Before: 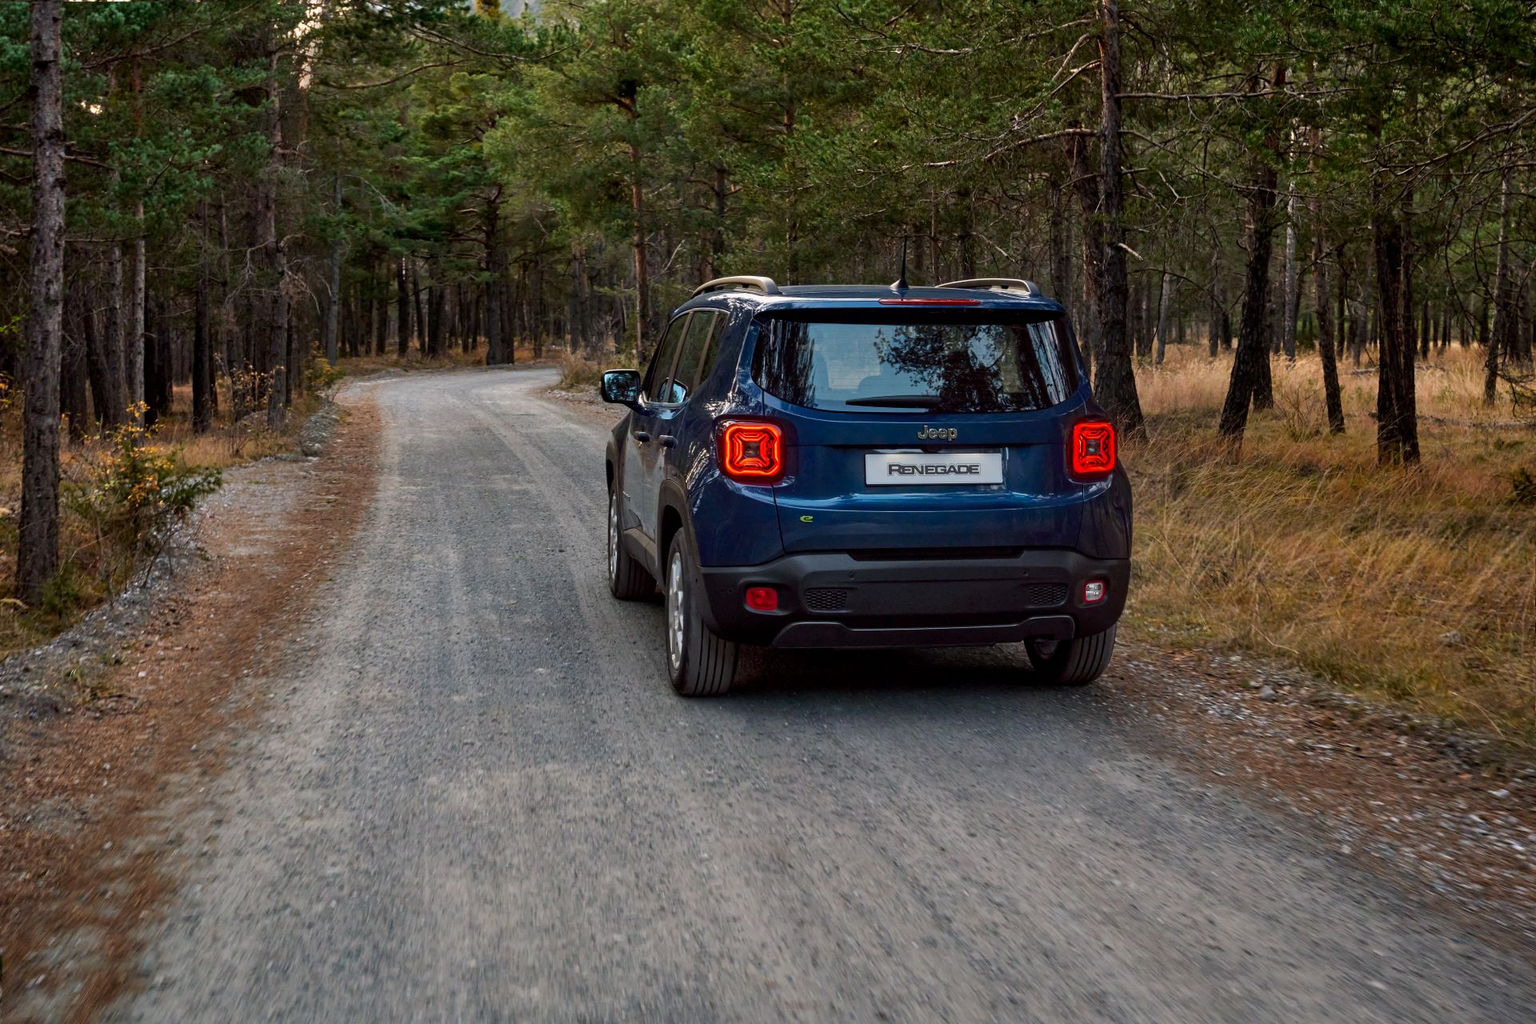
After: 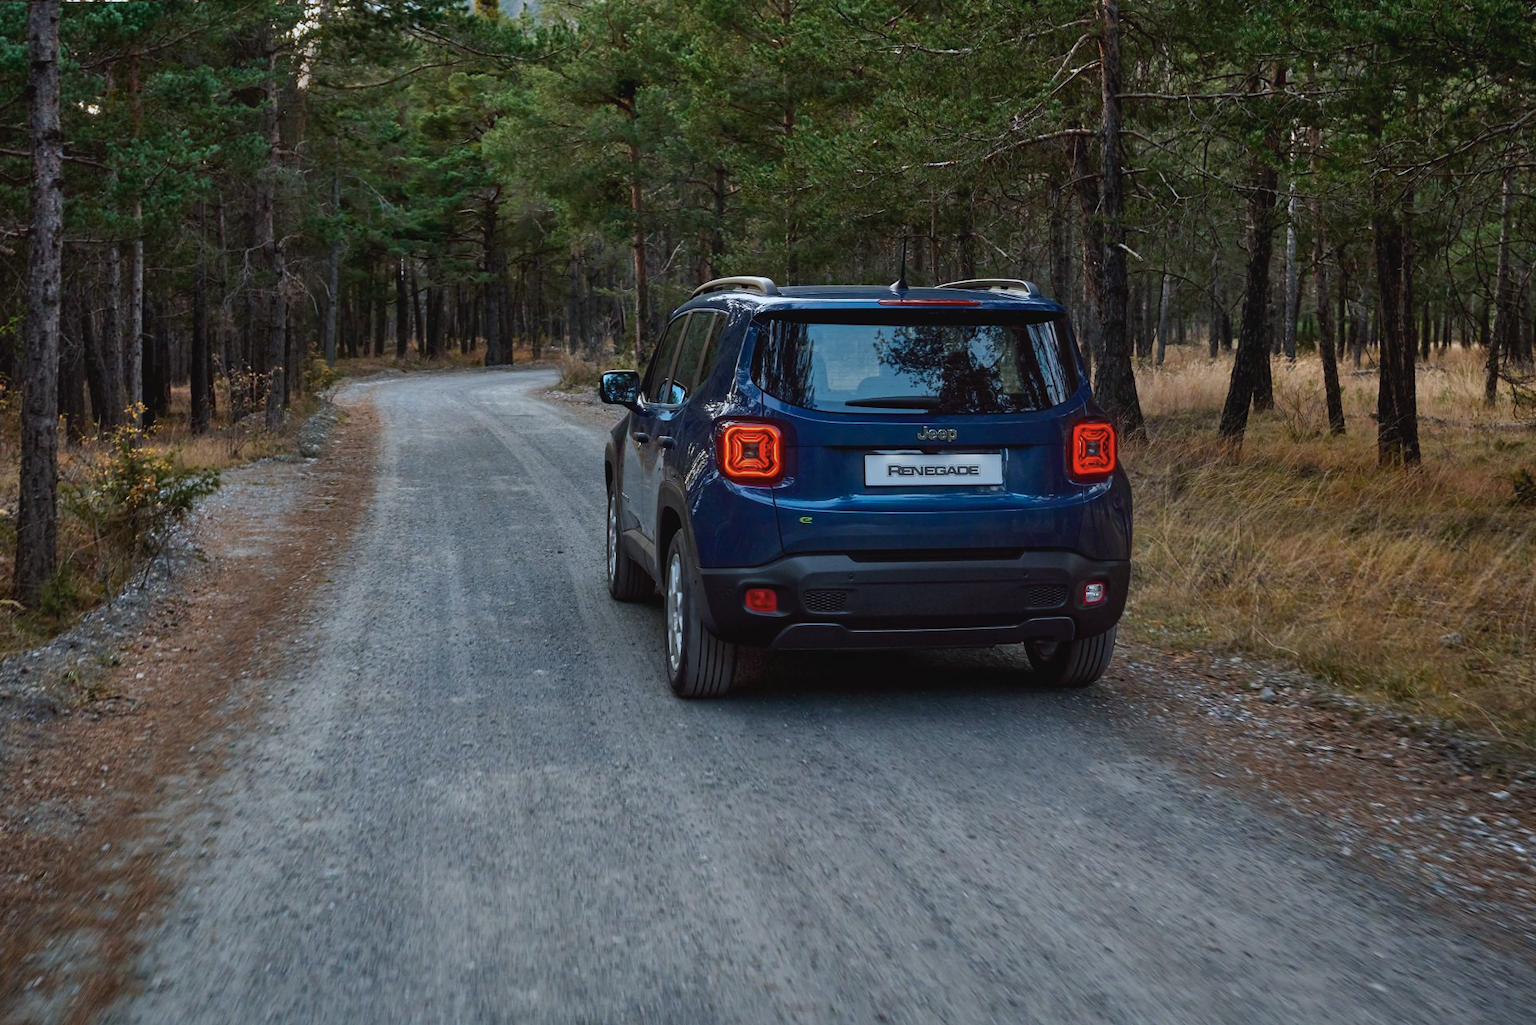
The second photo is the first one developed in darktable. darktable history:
color calibration: illuminant Planckian (black body), x 0.376, y 0.374, temperature 4118.93 K
contrast brightness saturation: contrast -0.089, brightness -0.043, saturation -0.114
exposure: compensate exposure bias true, compensate highlight preservation false
crop: left 0.188%
